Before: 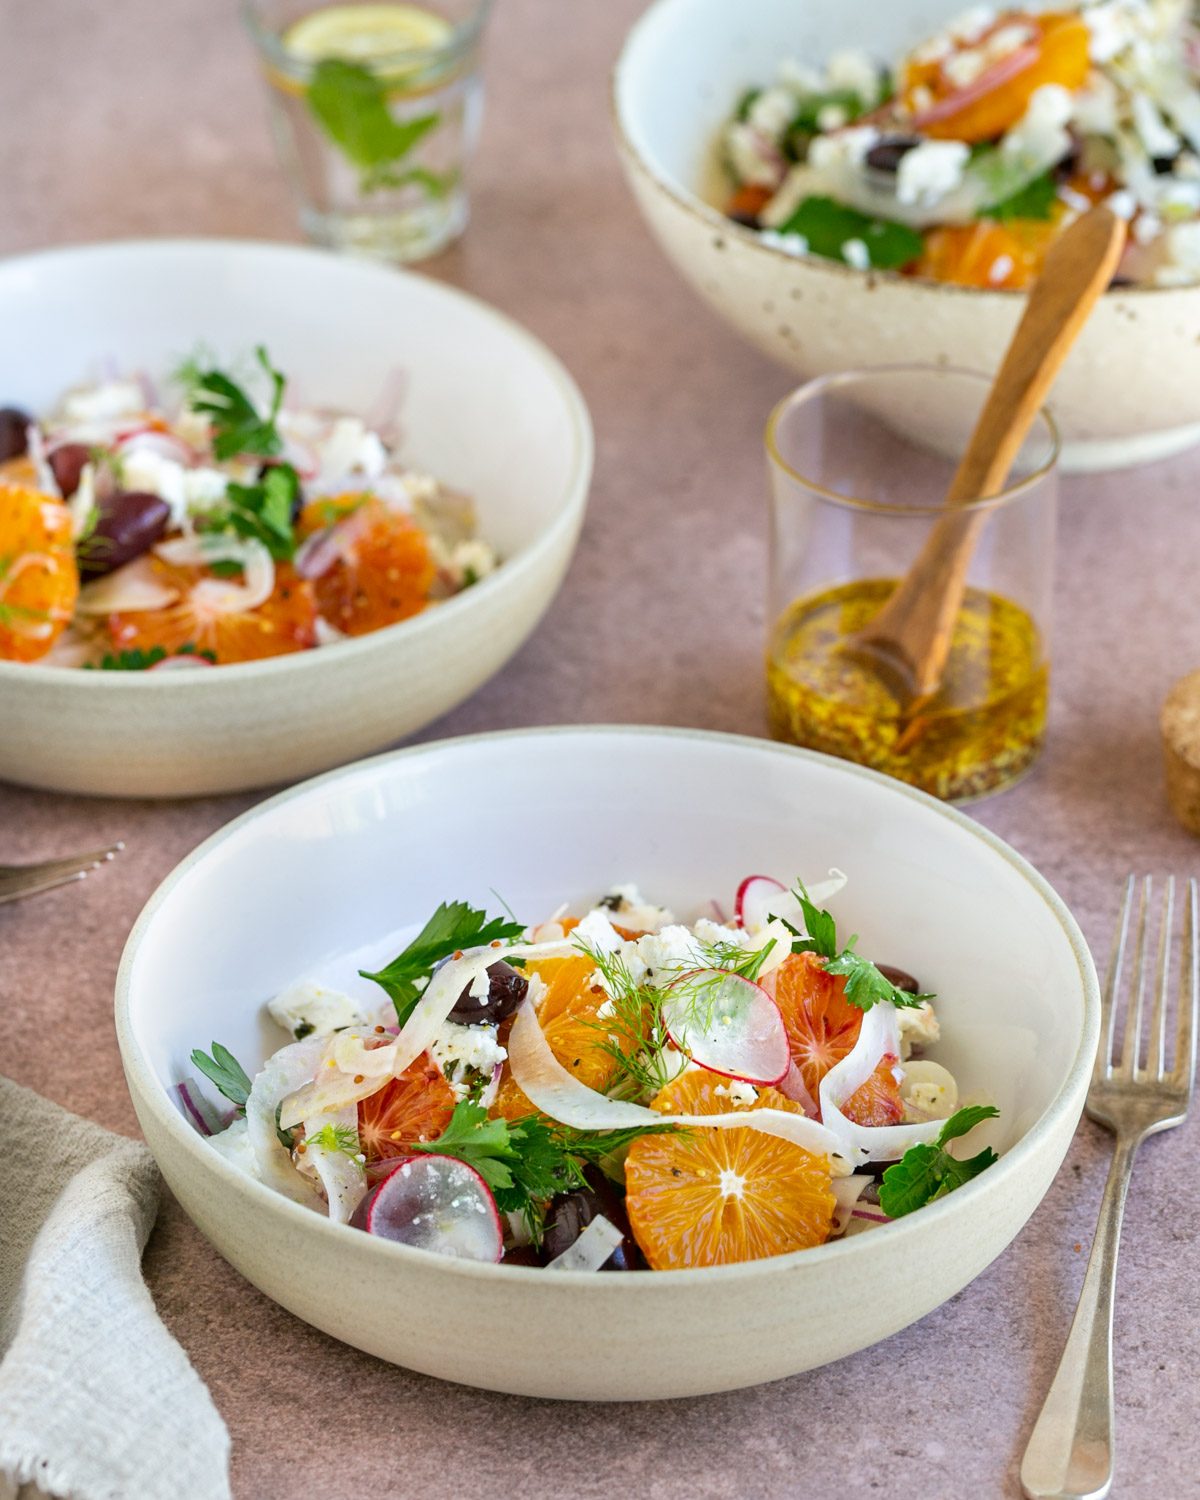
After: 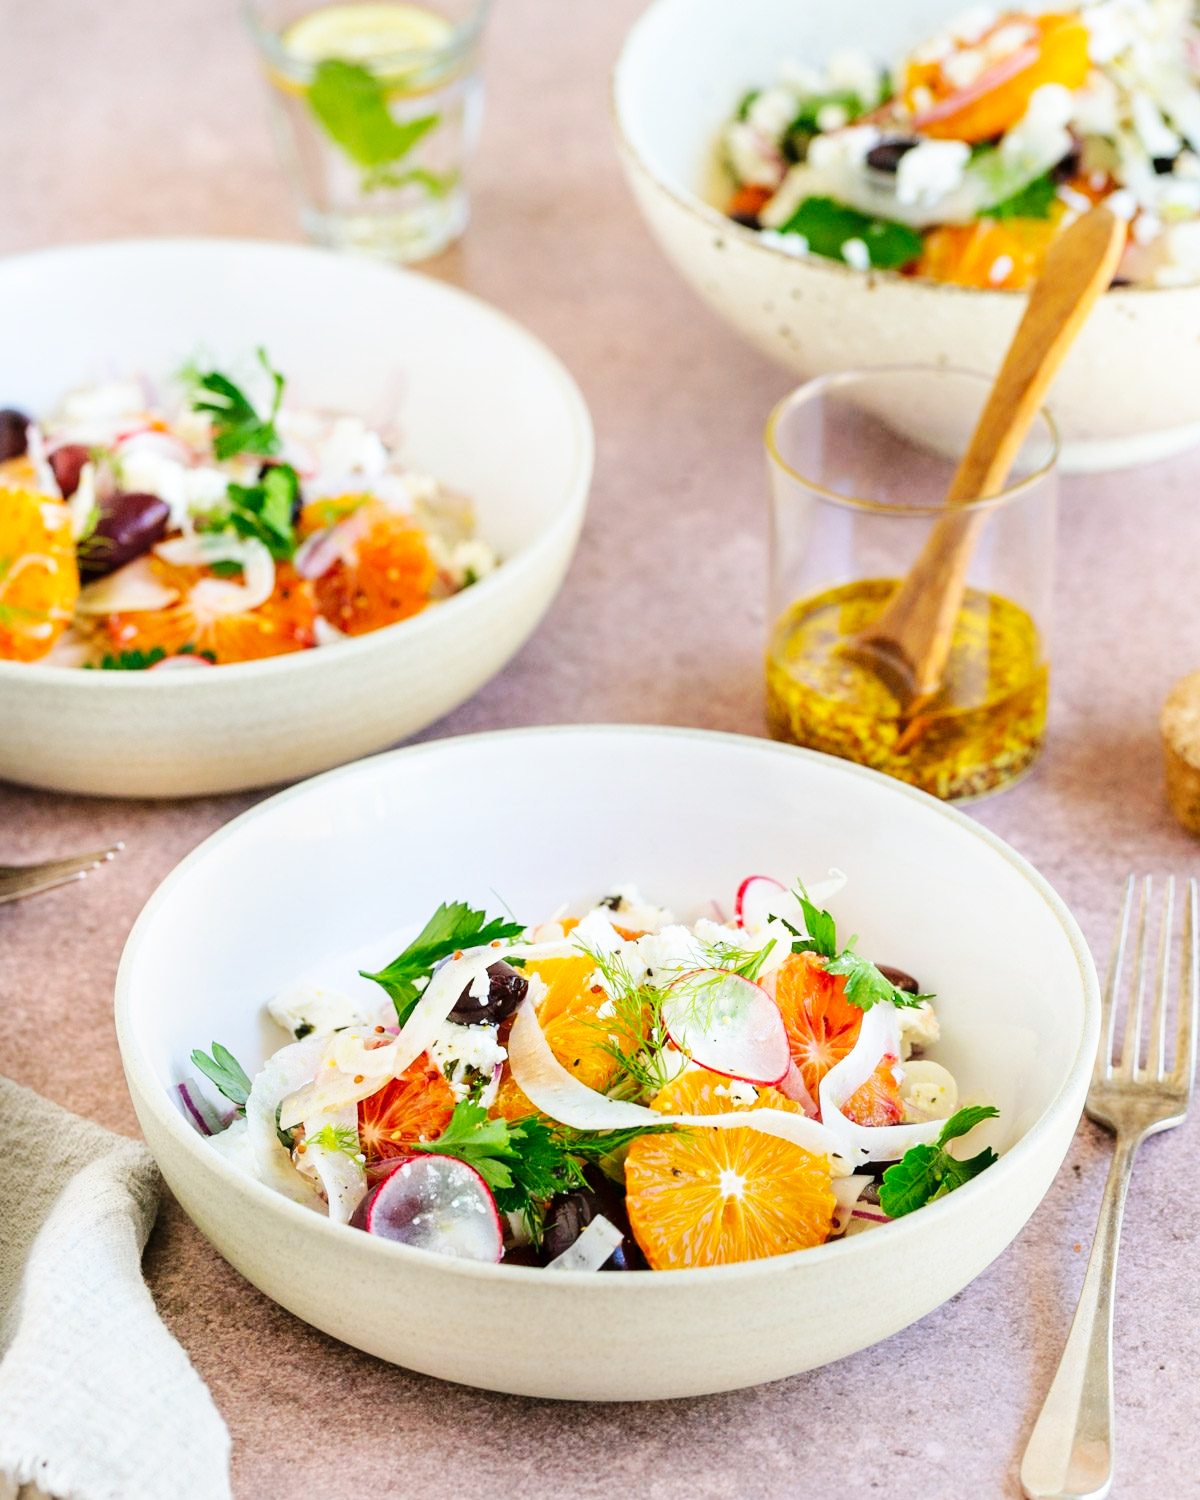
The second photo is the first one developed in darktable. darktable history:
base curve: curves: ch0 [(0, 0) (0.032, 0.025) (0.121, 0.166) (0.206, 0.329) (0.605, 0.79) (1, 1)], preserve colors none
shadows and highlights: shadows -71.84, highlights 36.04, soften with gaussian
